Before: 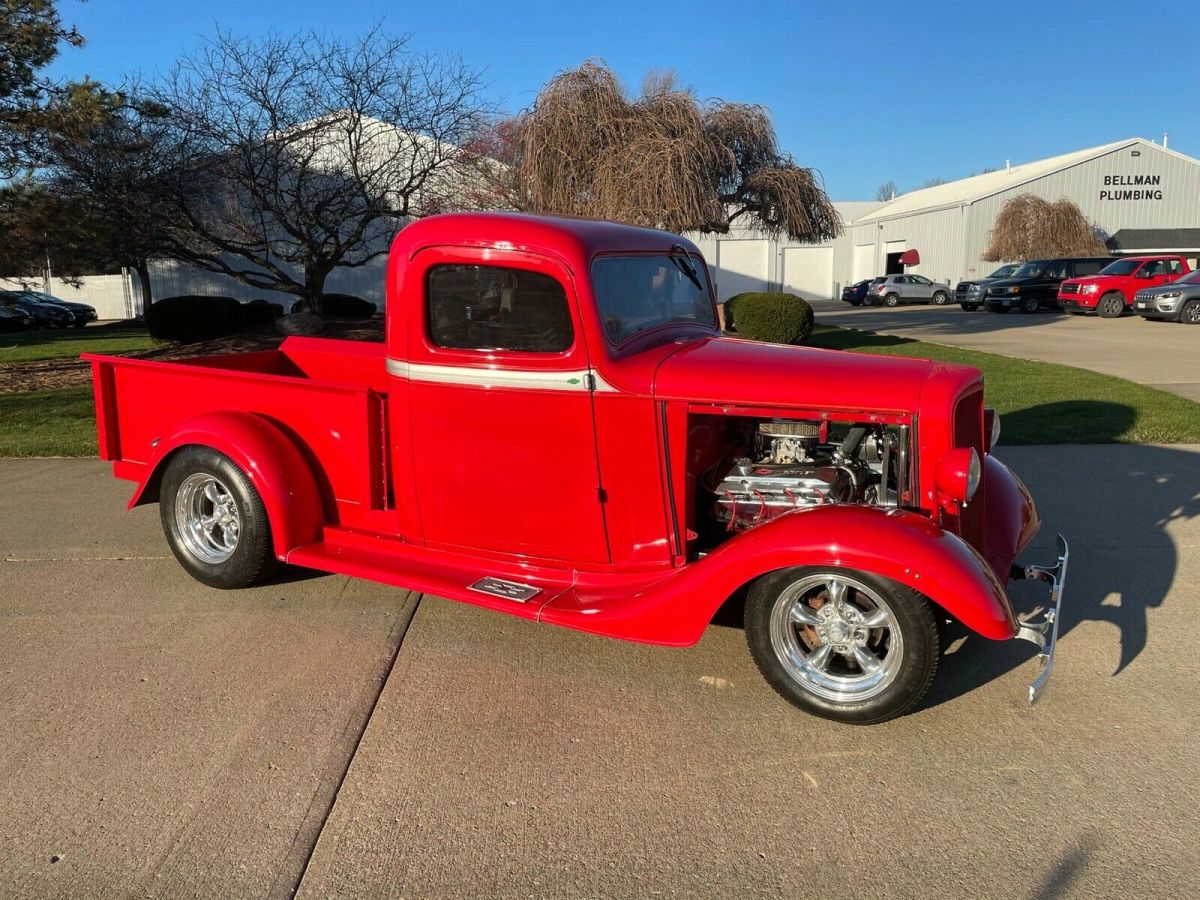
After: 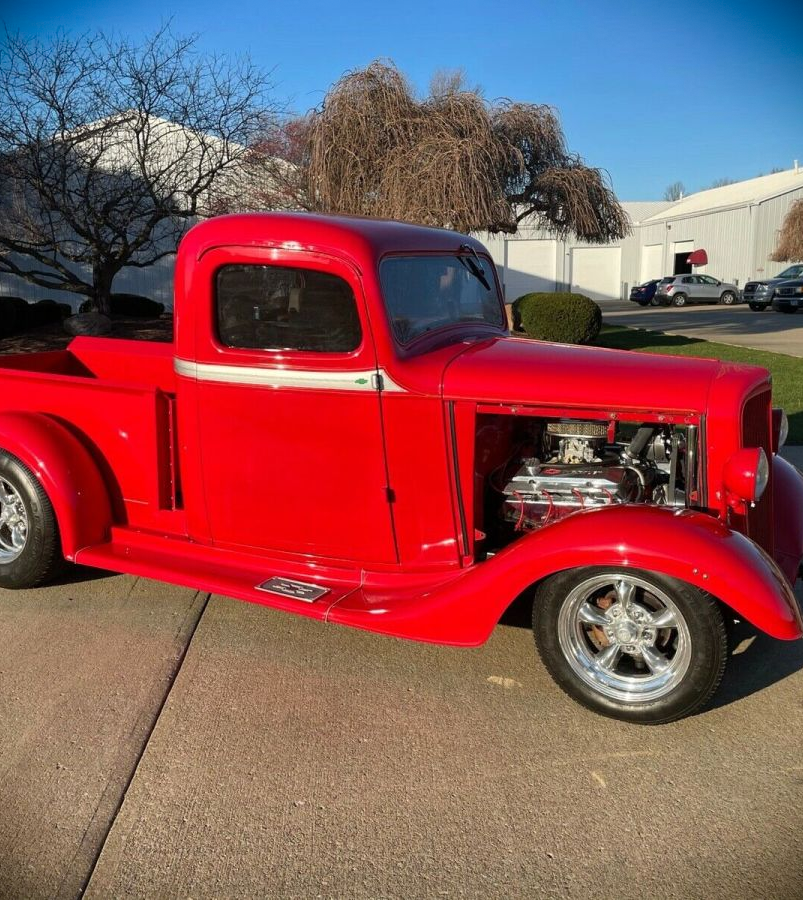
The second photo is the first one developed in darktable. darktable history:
crop and rotate: left 17.704%, right 15.303%
vignetting: fall-off start 99.63%, brightness -0.995, saturation 0.493, dithering 8-bit output, unbound false
